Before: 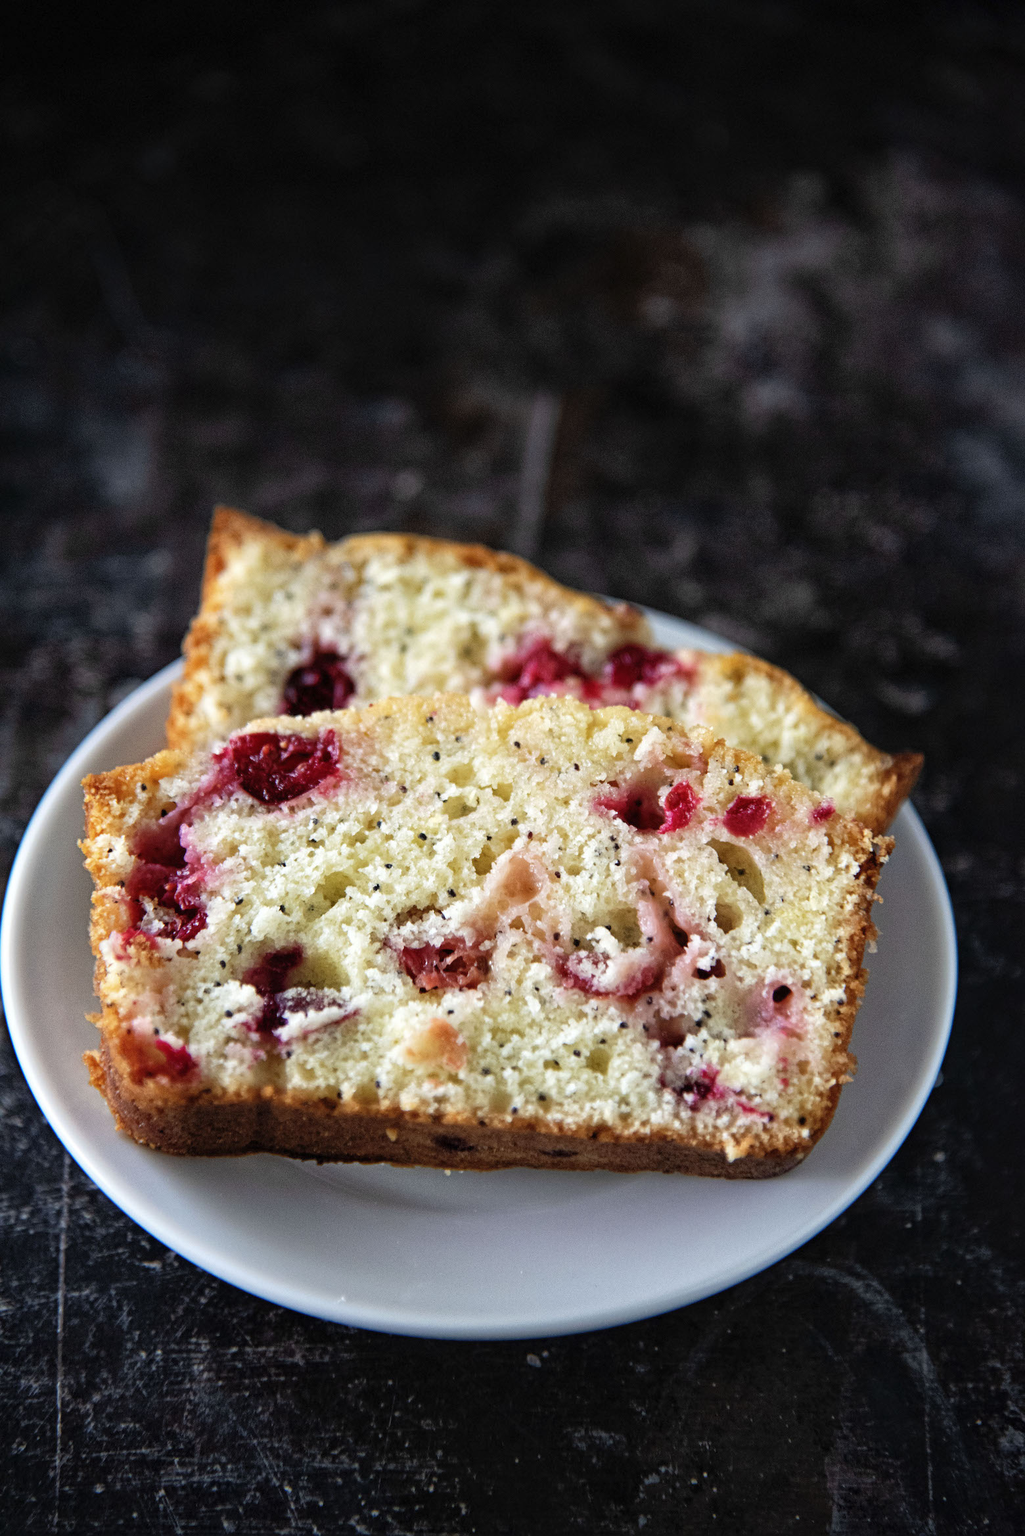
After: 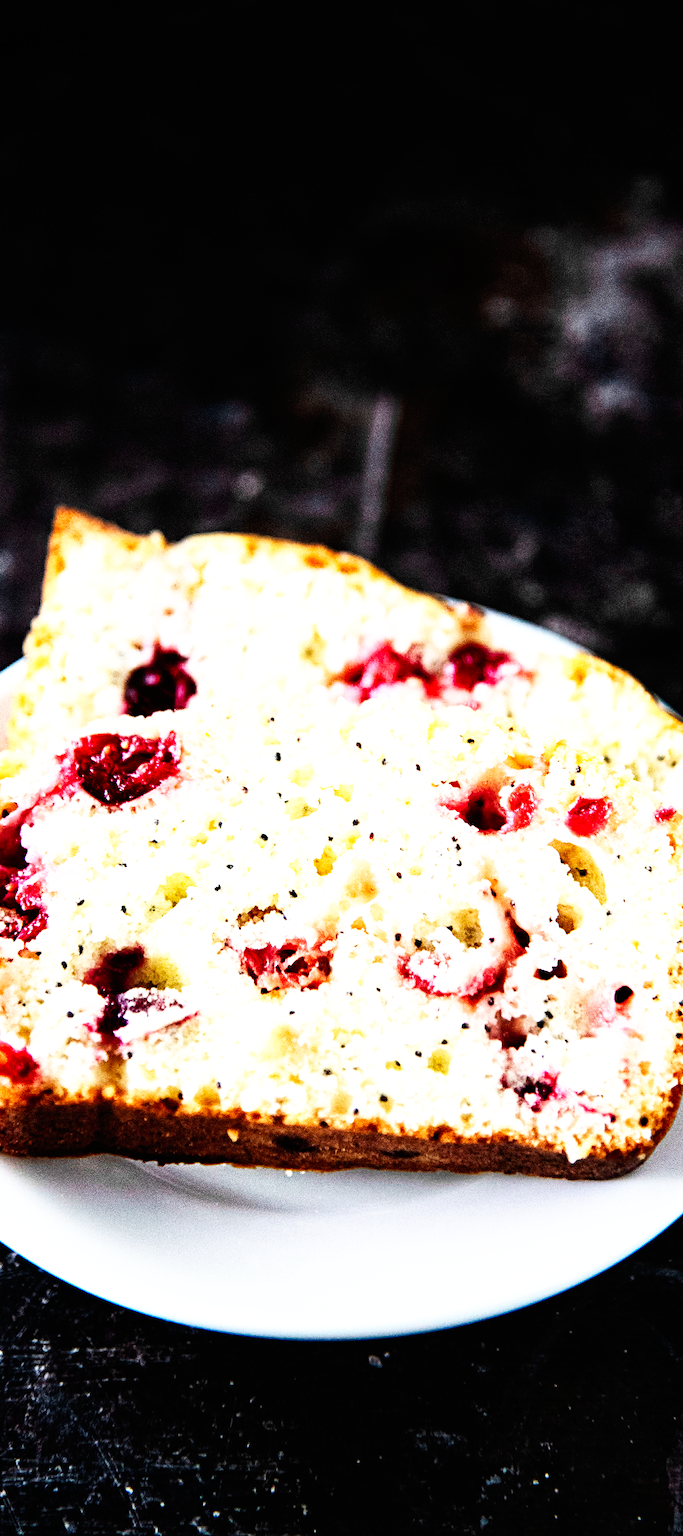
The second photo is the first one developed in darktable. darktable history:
tone equalizer: -8 EV -1.08 EV, -7 EV -1.01 EV, -6 EV -0.867 EV, -5 EV -0.578 EV, -3 EV 0.578 EV, -2 EV 0.867 EV, -1 EV 1.01 EV, +0 EV 1.08 EV, edges refinement/feathering 500, mask exposure compensation -1.57 EV, preserve details no
base curve: curves: ch0 [(0, 0) (0.007, 0.004) (0.027, 0.03) (0.046, 0.07) (0.207, 0.54) (0.442, 0.872) (0.673, 0.972) (1, 1)], preserve colors none
exposure: exposure 0.2 EV, compensate highlight preservation false
crop and rotate: left 15.546%, right 17.787%
